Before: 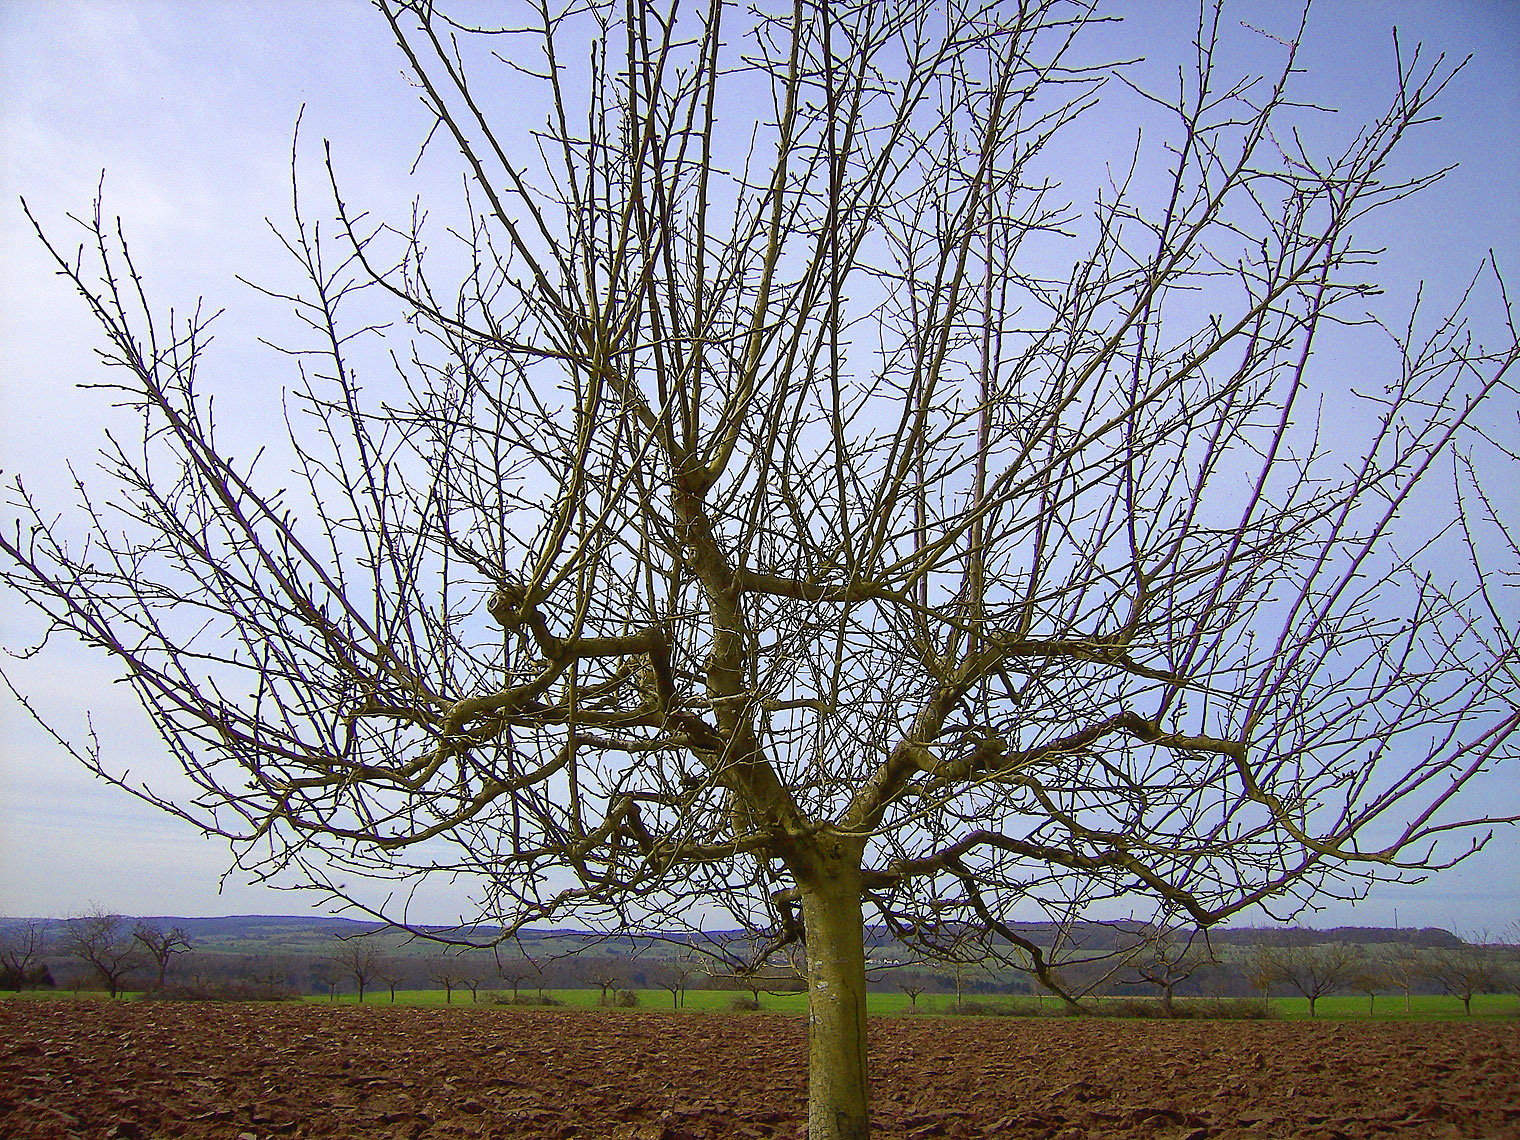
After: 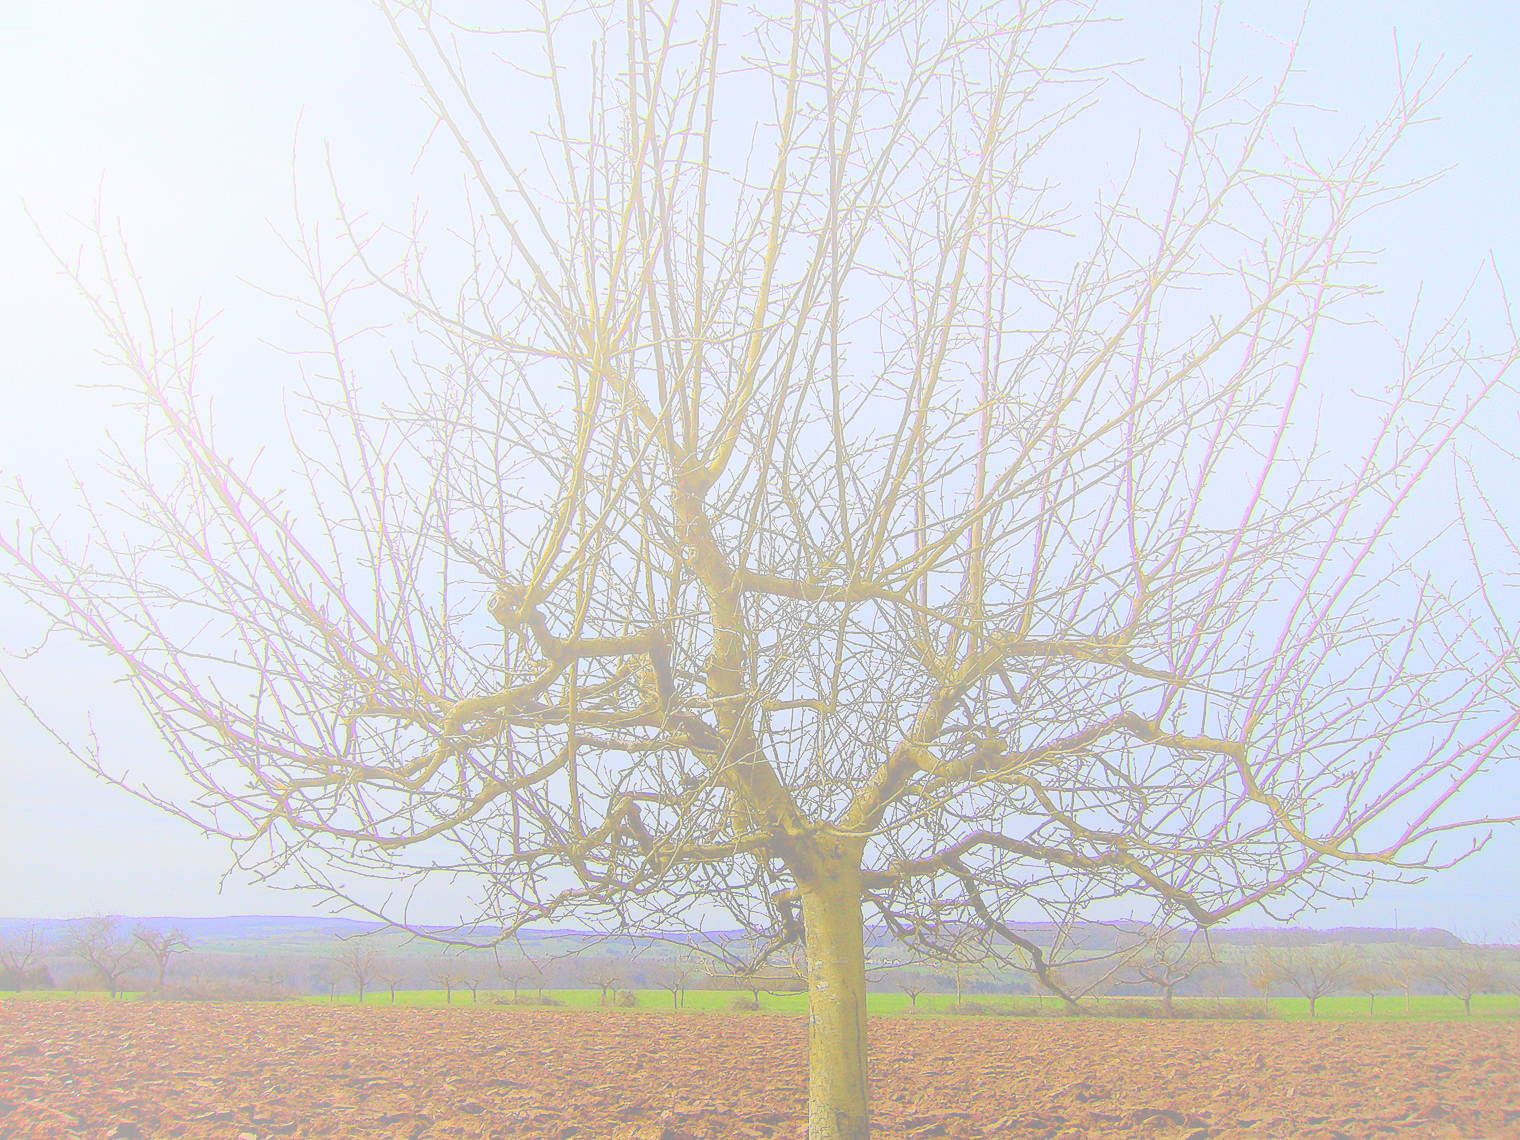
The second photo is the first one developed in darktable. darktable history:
bloom: size 70%, threshold 25%, strength 70%
filmic rgb: black relative exposure -6.98 EV, white relative exposure 5.63 EV, hardness 2.86
shadows and highlights: white point adjustment -3.64, highlights -63.34, highlights color adjustment 42%, soften with gaussian
